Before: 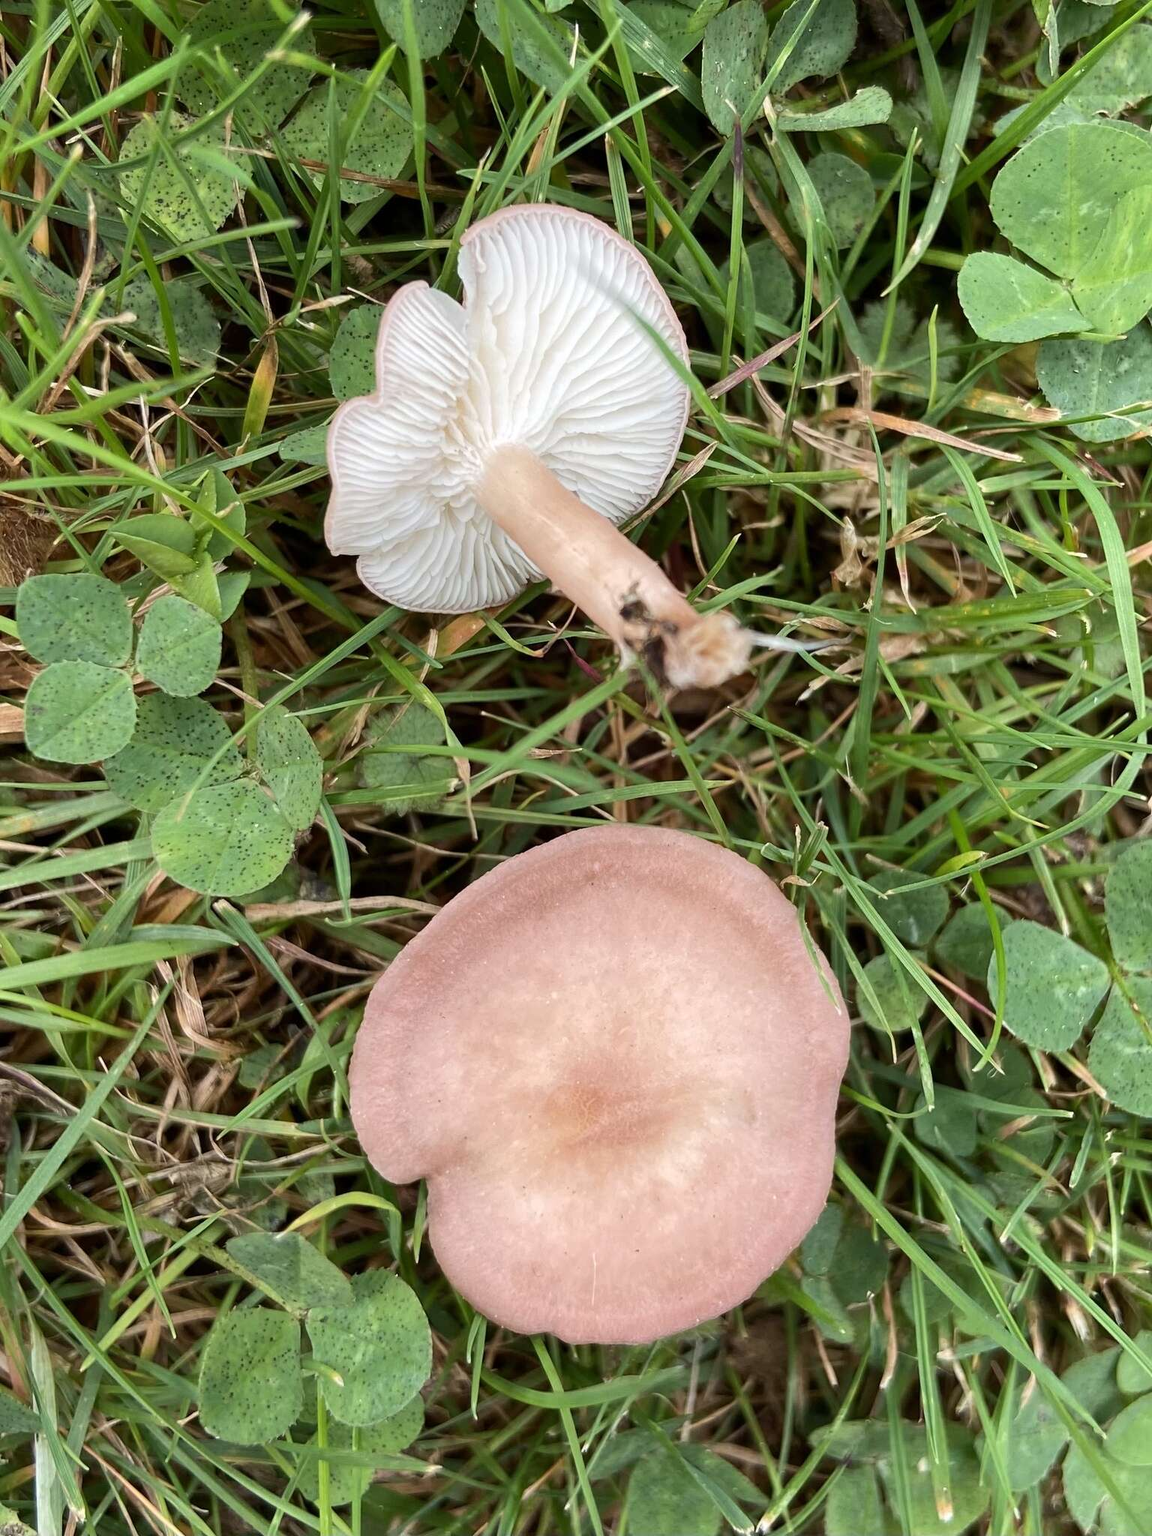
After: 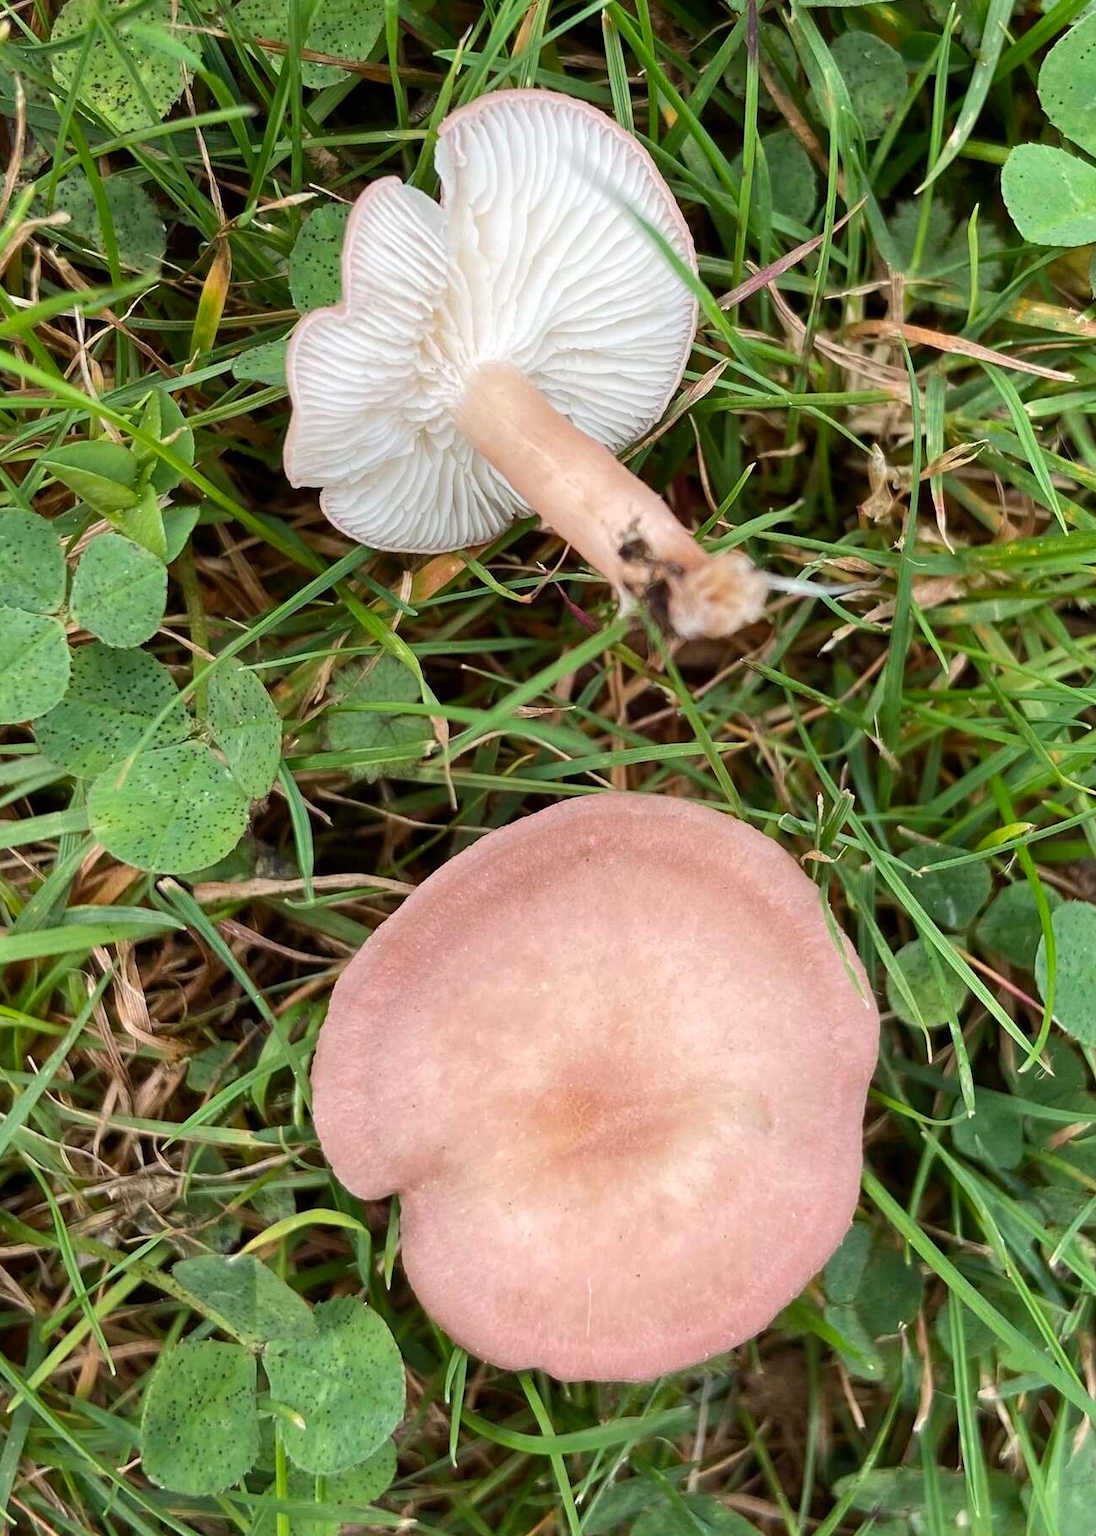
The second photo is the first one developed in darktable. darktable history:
crop: left 6.446%, top 8.188%, right 9.538%, bottom 3.548%
shadows and highlights: radius 331.84, shadows 53.55, highlights -100, compress 94.63%, highlights color adjustment 73.23%, soften with gaussian
